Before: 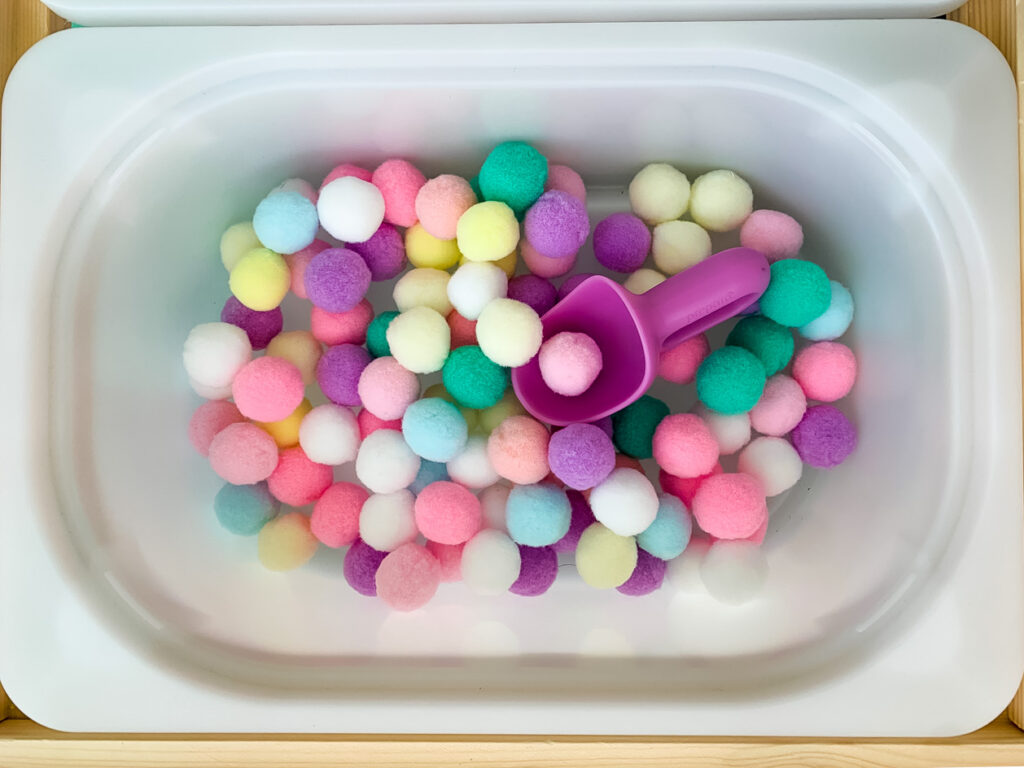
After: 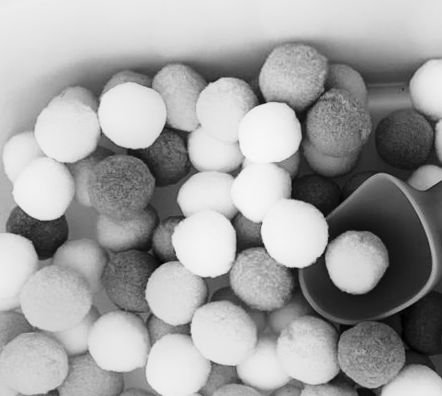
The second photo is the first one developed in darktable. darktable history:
rotate and perspective: rotation -2°, crop left 0.022, crop right 0.978, crop top 0.049, crop bottom 0.951
monochrome: a -6.99, b 35.61, size 1.4
color correction: highlights a* 17.03, highlights b* 0.205, shadows a* -15.38, shadows b* -14.56, saturation 1.5
crop: left 20.248%, top 10.86%, right 35.675%, bottom 34.321%
color contrast: green-magenta contrast 0.81
tone curve: curves: ch0 [(0, 0) (0.236, 0.124) (0.373, 0.304) (0.542, 0.593) (0.737, 0.873) (1, 1)]; ch1 [(0, 0) (0.399, 0.328) (0.488, 0.484) (0.598, 0.624) (1, 1)]; ch2 [(0, 0) (0.448, 0.405) (0.523, 0.511) (0.592, 0.59) (1, 1)], color space Lab, independent channels, preserve colors none
